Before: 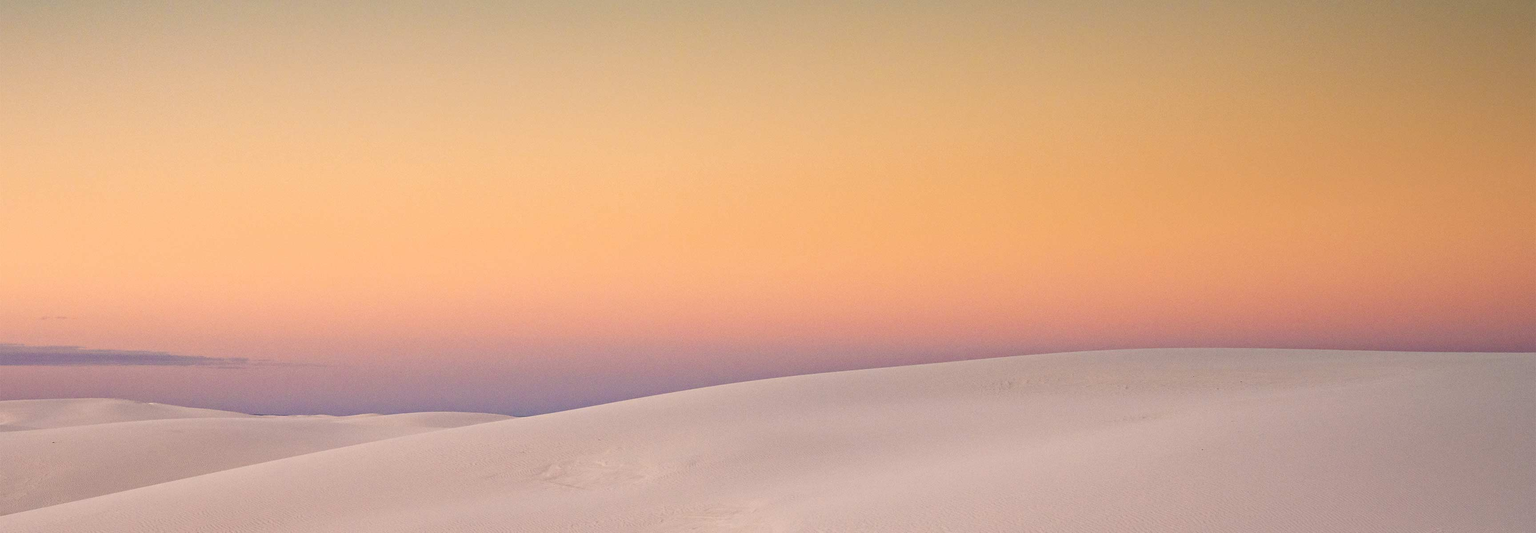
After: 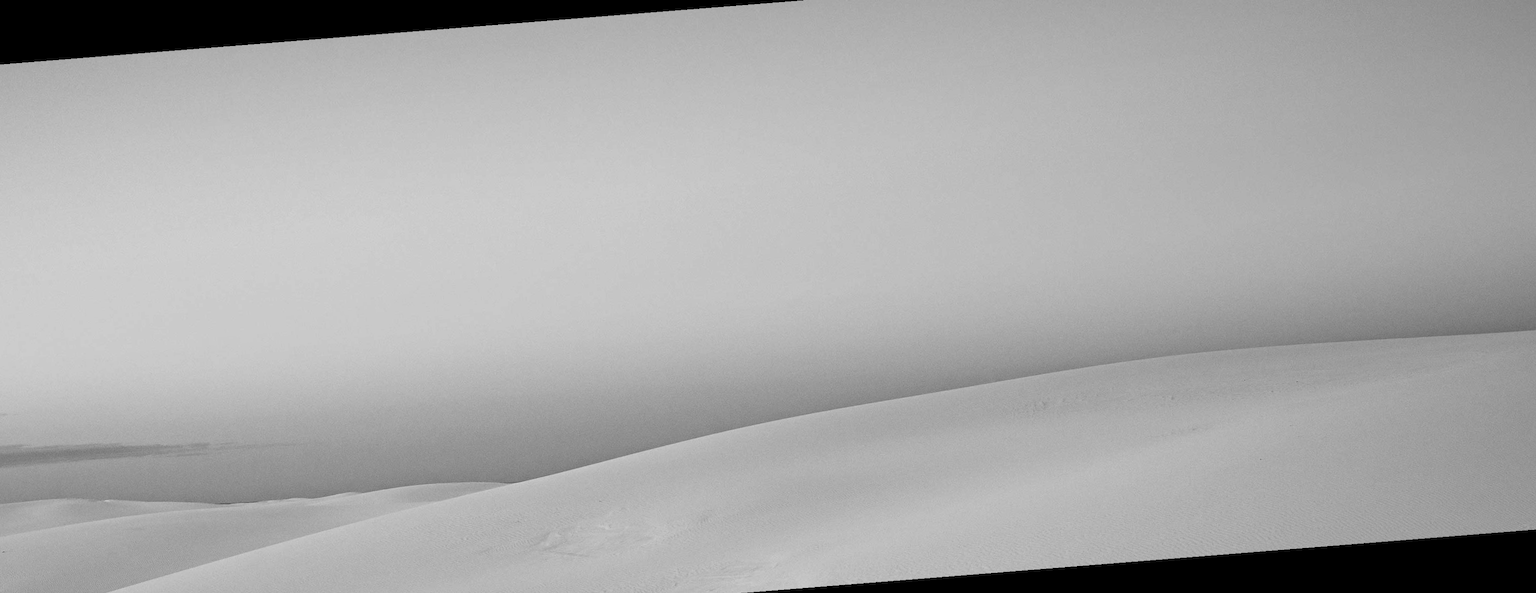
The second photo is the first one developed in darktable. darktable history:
rotate and perspective: rotation -4.57°, crop left 0.054, crop right 0.944, crop top 0.087, crop bottom 0.914
monochrome: on, module defaults
